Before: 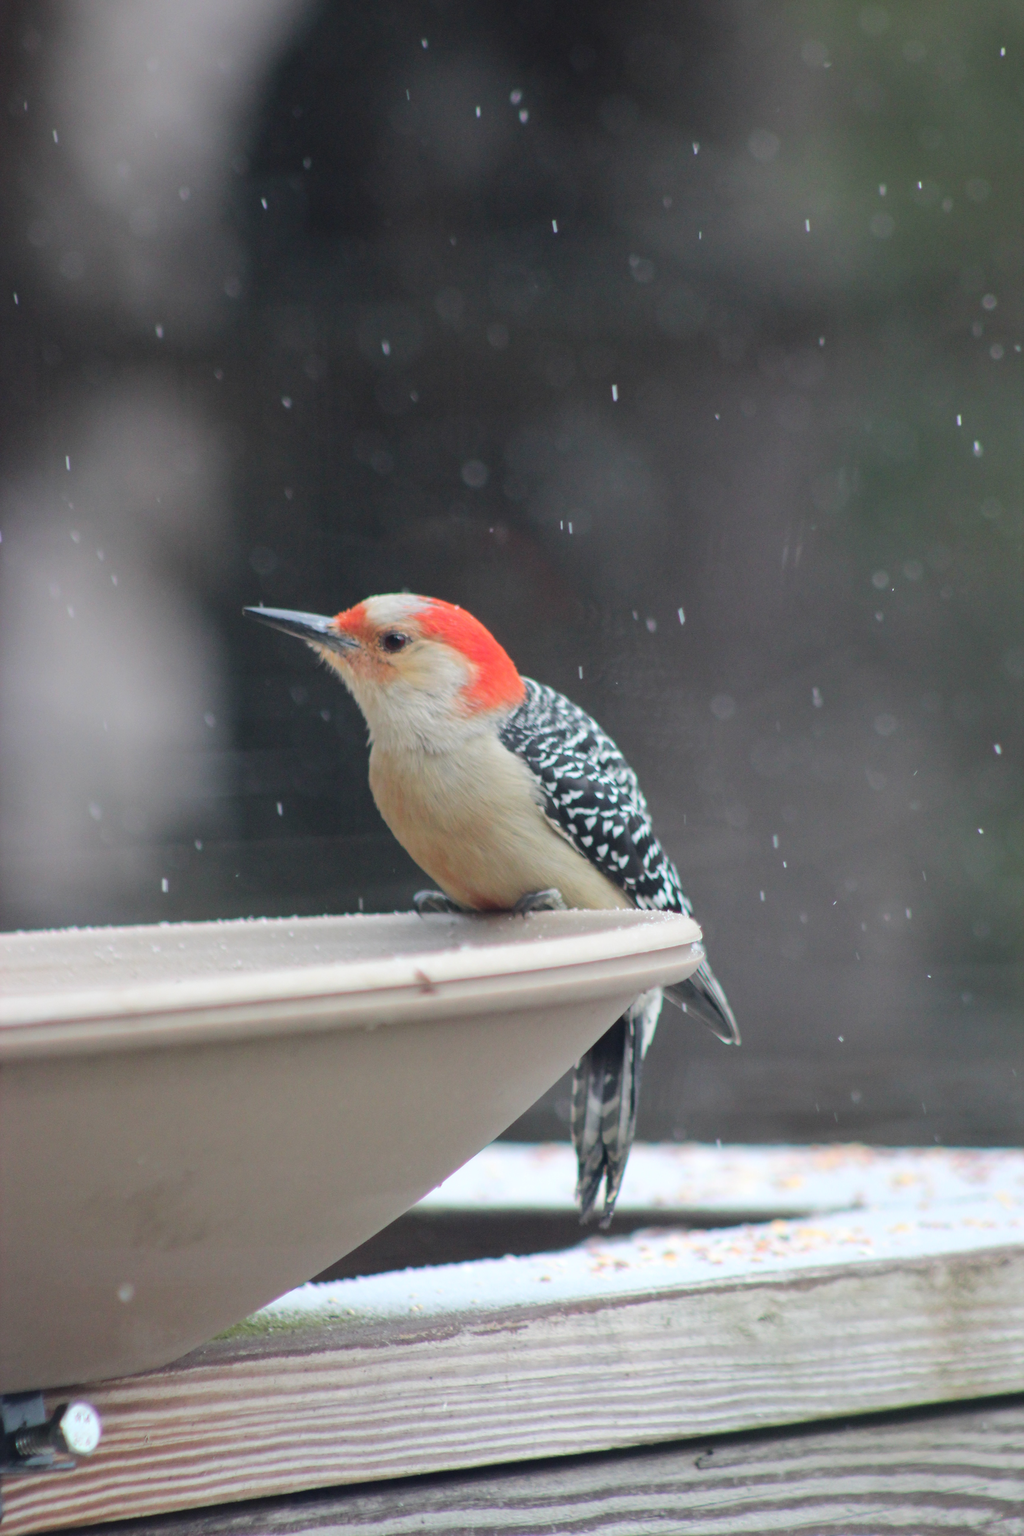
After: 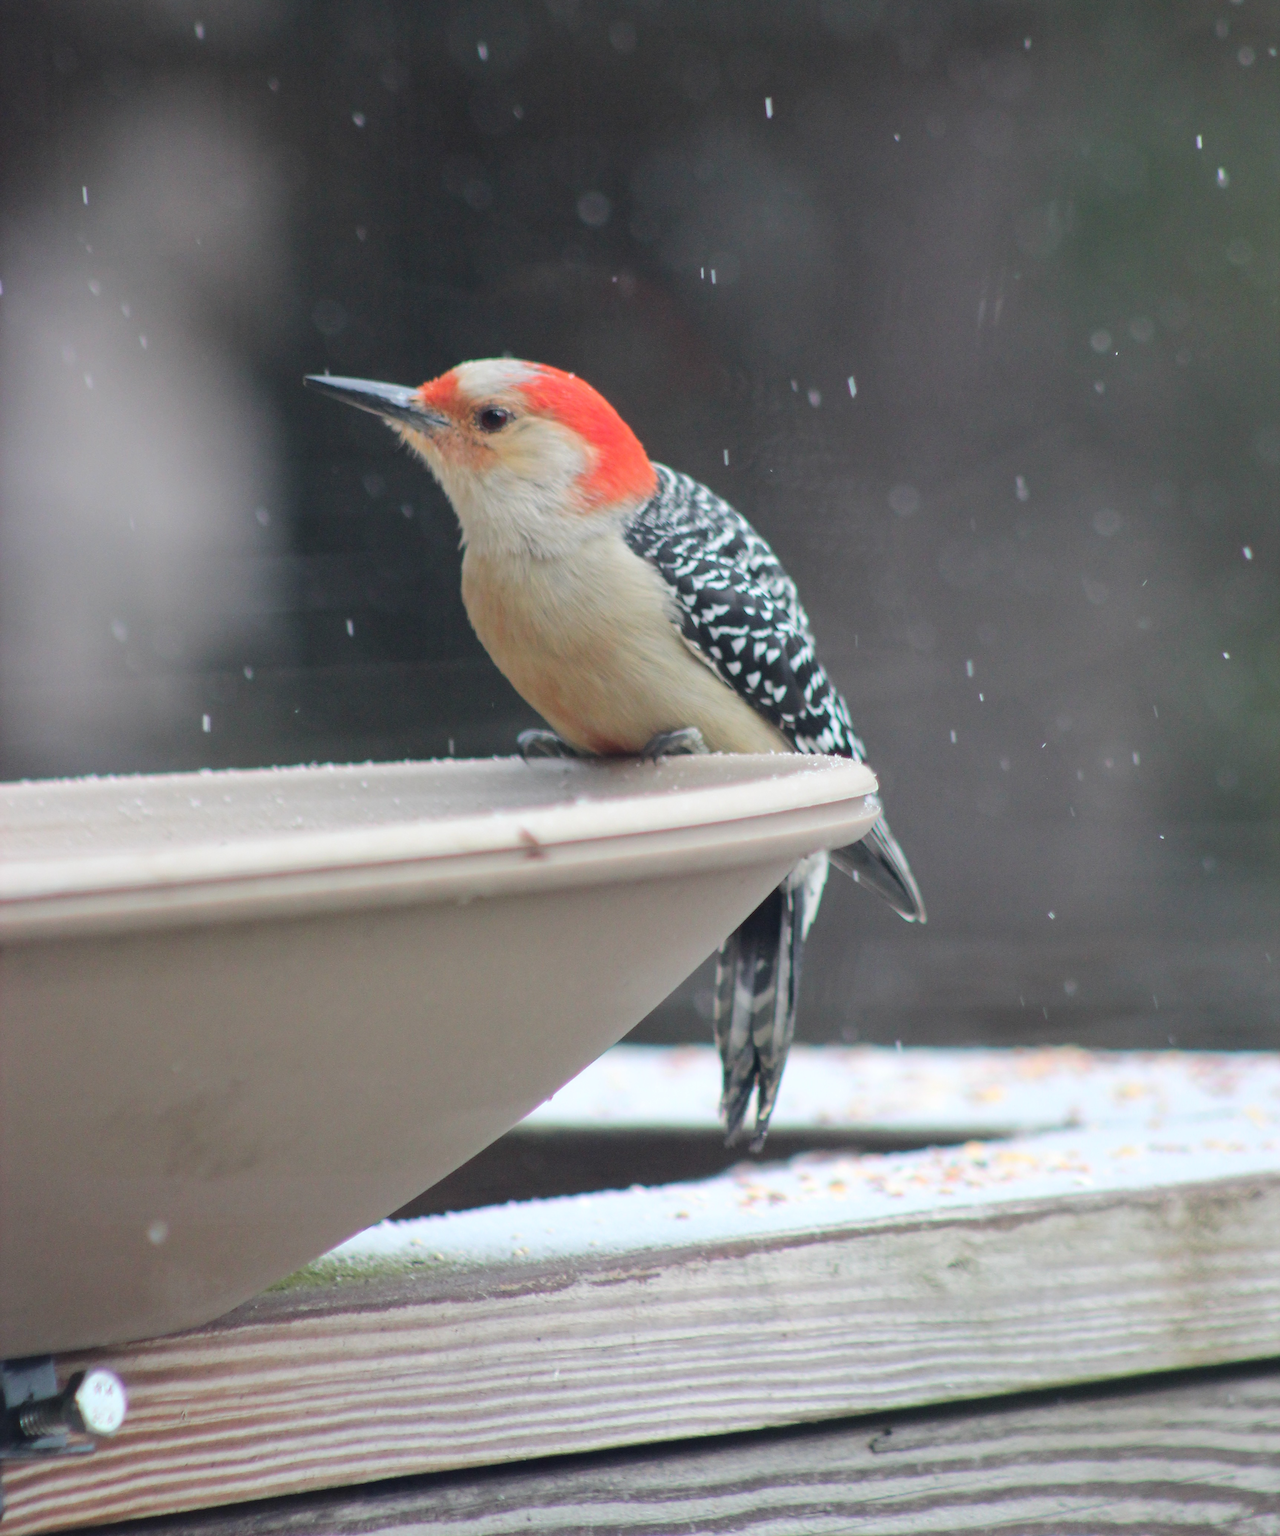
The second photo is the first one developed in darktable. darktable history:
sharpen: radius 0.969, amount 0.604
crop and rotate: top 19.998%
